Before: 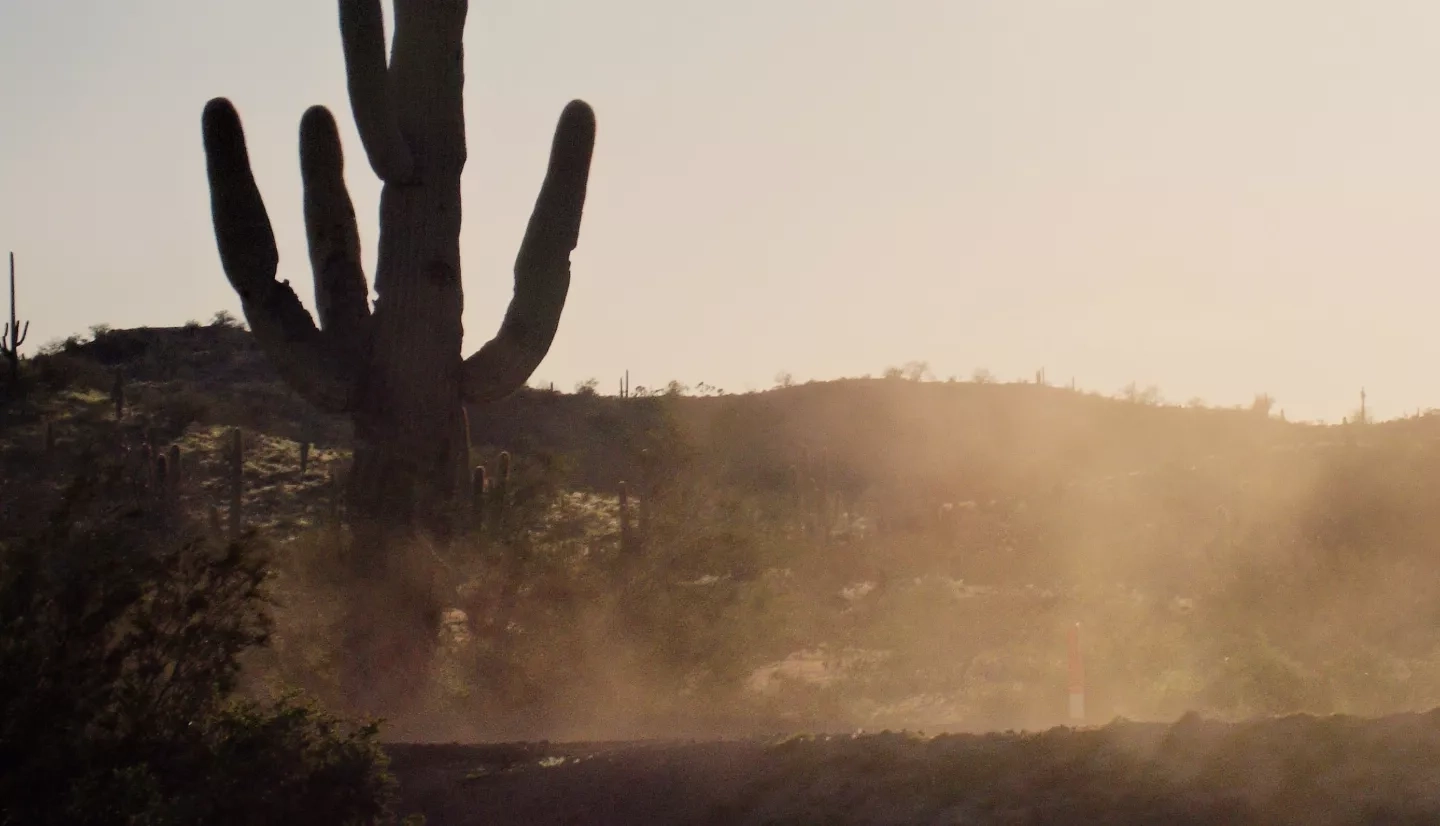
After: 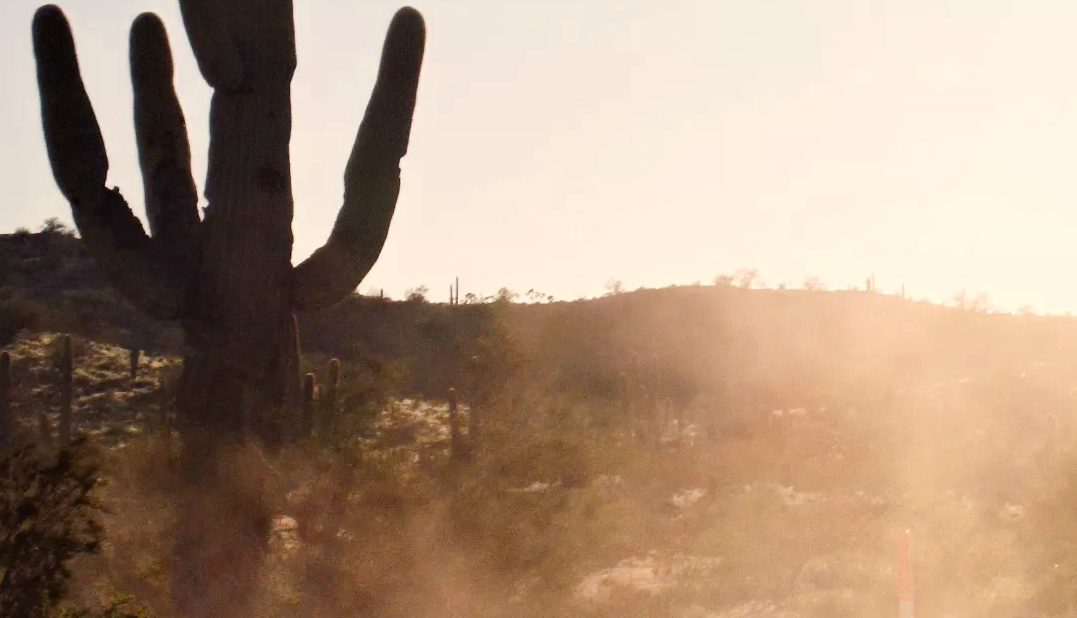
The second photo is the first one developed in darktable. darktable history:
color zones: curves: ch0 [(0.018, 0.548) (0.197, 0.654) (0.425, 0.447) (0.605, 0.658) (0.732, 0.579)]; ch1 [(0.105, 0.531) (0.224, 0.531) (0.386, 0.39) (0.618, 0.456) (0.732, 0.456) (0.956, 0.421)]; ch2 [(0.039, 0.583) (0.215, 0.465) (0.399, 0.544) (0.465, 0.548) (0.614, 0.447) (0.724, 0.43) (0.882, 0.623) (0.956, 0.632)]
color balance rgb: highlights gain › luminance 17.785%, shadows fall-off 102.431%, perceptual saturation grading › global saturation 20%, perceptual saturation grading › highlights -49.726%, perceptual saturation grading › shadows 25.012%, mask middle-gray fulcrum 22.105%
crop and rotate: left 11.85%, top 11.379%, right 13.351%, bottom 13.749%
